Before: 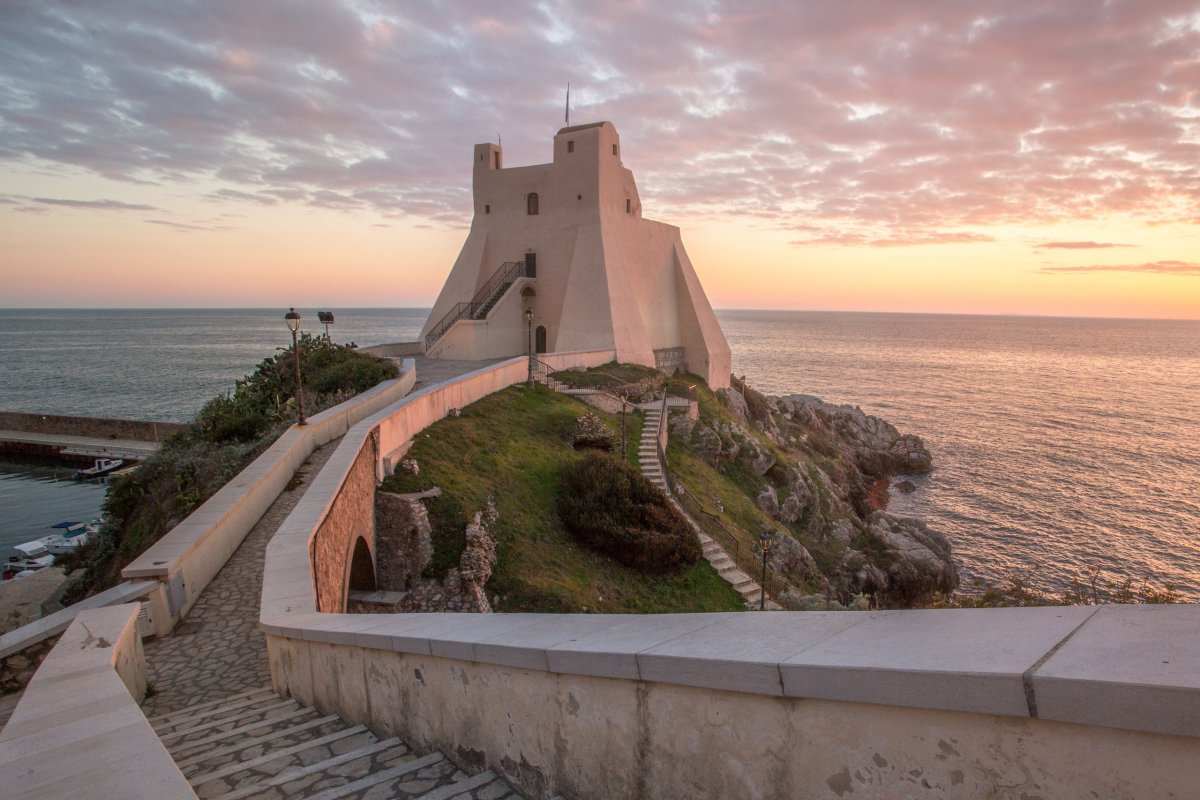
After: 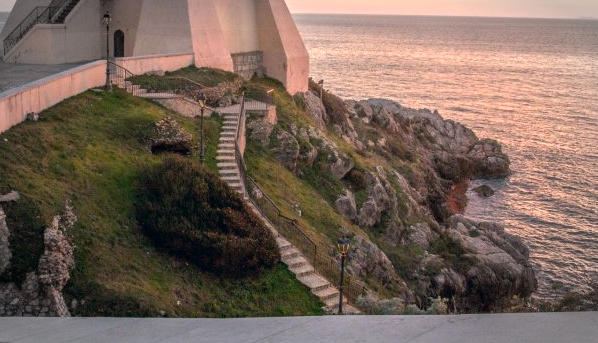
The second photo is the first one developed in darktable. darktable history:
tone equalizer: -8 EV -0.453 EV, -7 EV -0.371 EV, -6 EV -0.349 EV, -5 EV -0.243 EV, -3 EV 0.187 EV, -2 EV 0.321 EV, -1 EV 0.365 EV, +0 EV 0.416 EV
exposure: exposure 0.169 EV, compensate highlight preservation false
haze removal: compatibility mode true, adaptive false
vignetting: brightness -0.438, saturation -0.69, automatic ratio true
crop: left 35.174%, top 37.001%, right 14.933%, bottom 20.043%
color correction: highlights a* 5.48, highlights b* 5.31, shadows a* -4, shadows b* -5.17
